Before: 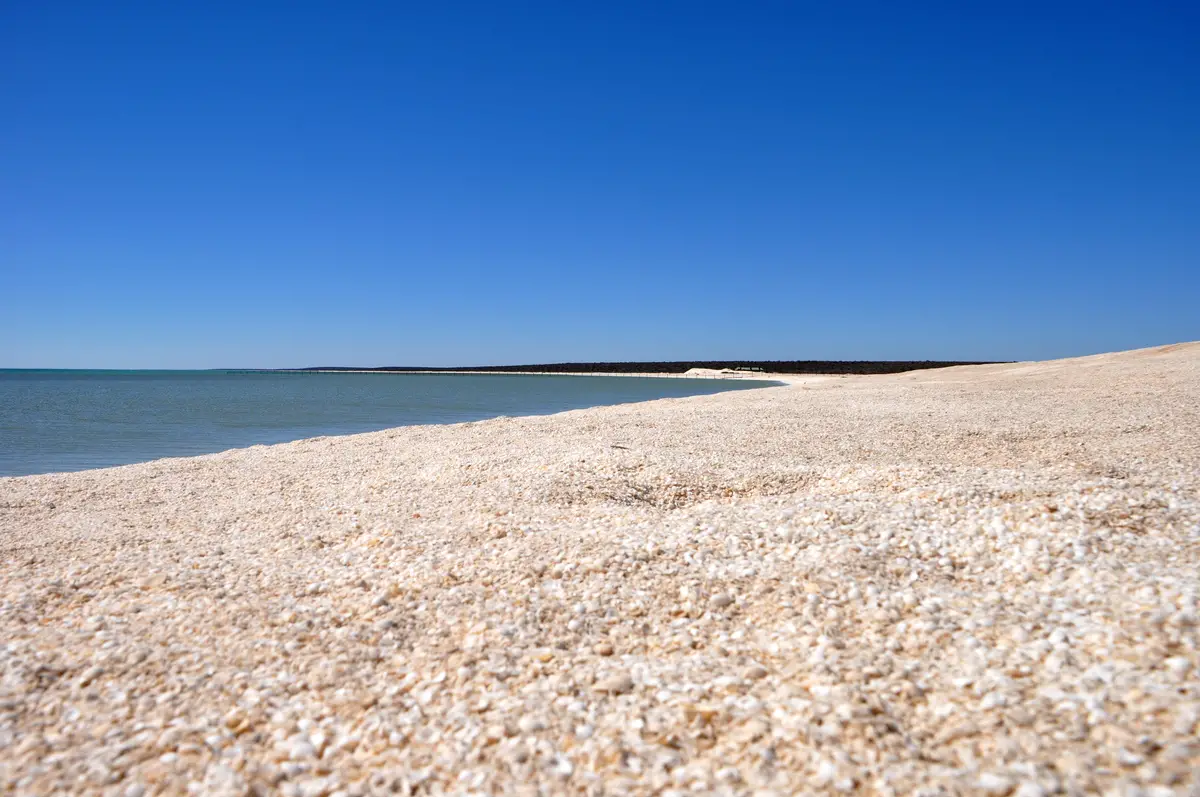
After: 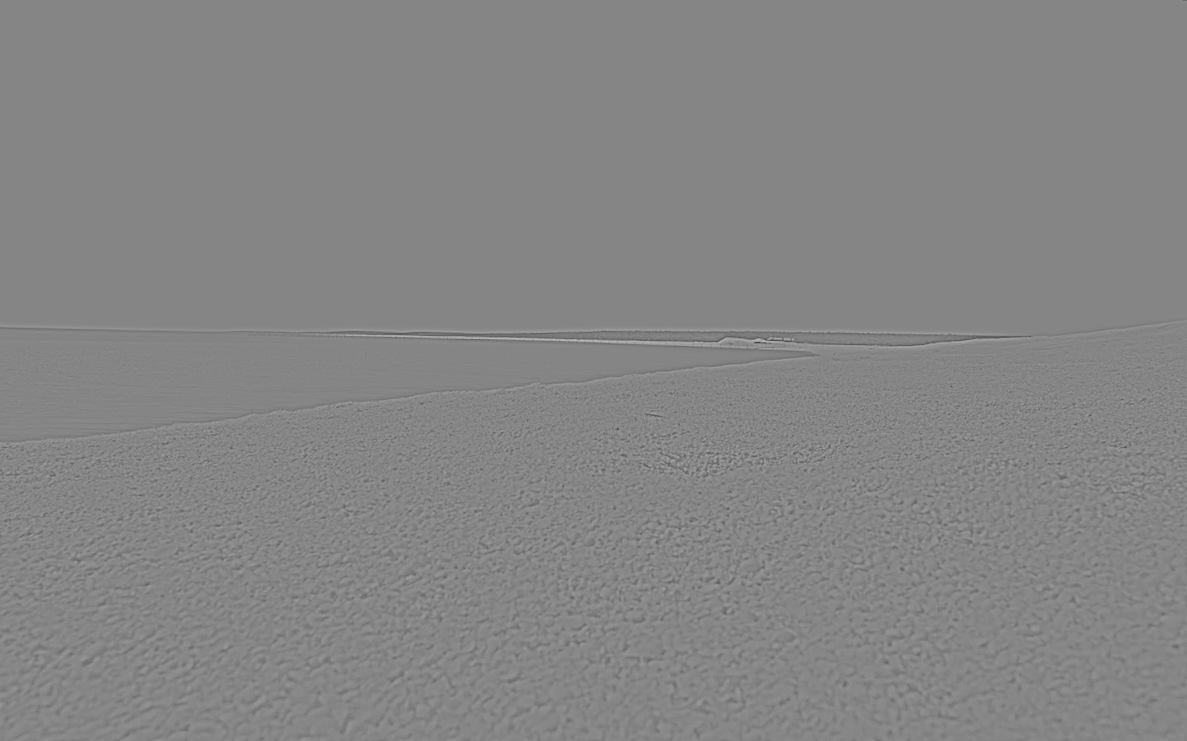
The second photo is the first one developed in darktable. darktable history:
highpass: sharpness 5.84%, contrast boost 8.44%
contrast brightness saturation: contrast 0.24, brightness 0.09
tone equalizer: on, module defaults
rotate and perspective: rotation 0.679°, lens shift (horizontal) 0.136, crop left 0.009, crop right 0.991, crop top 0.078, crop bottom 0.95
